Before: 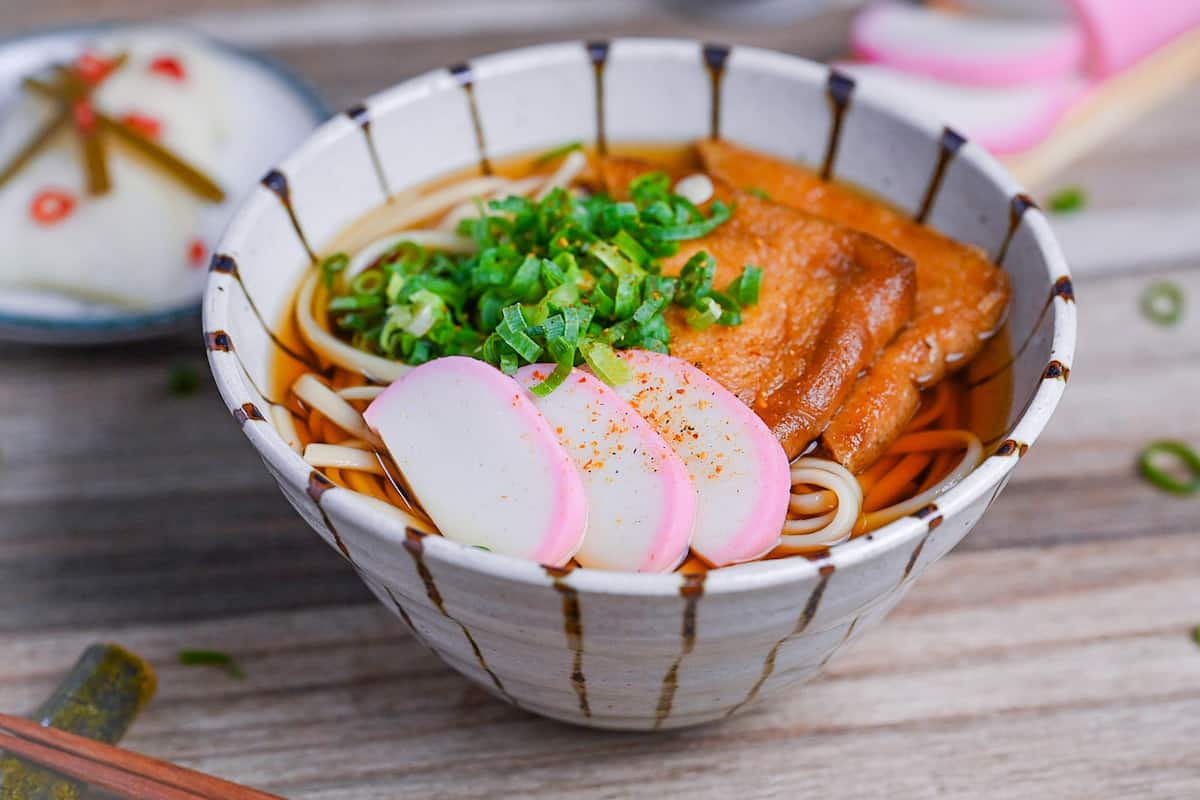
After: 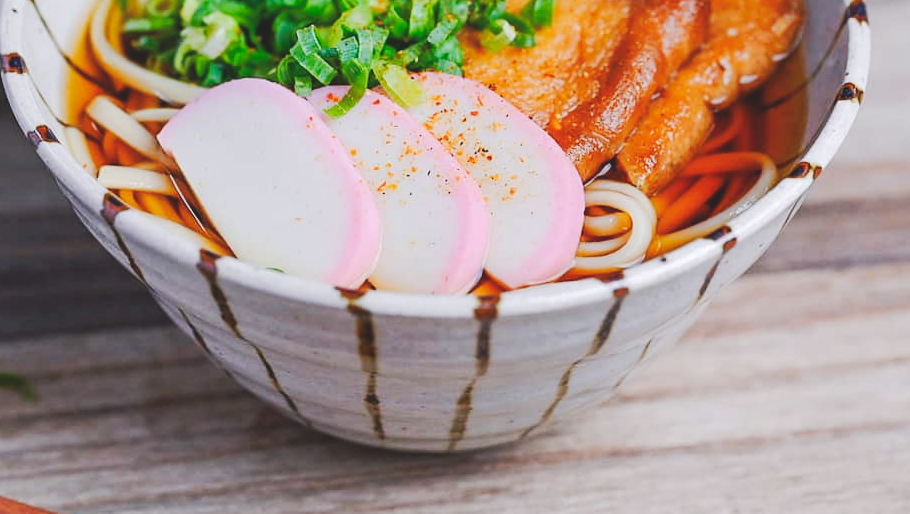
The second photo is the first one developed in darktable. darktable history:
tone curve: curves: ch0 [(0, 0) (0.003, 0.126) (0.011, 0.129) (0.025, 0.129) (0.044, 0.136) (0.069, 0.145) (0.1, 0.162) (0.136, 0.182) (0.177, 0.211) (0.224, 0.254) (0.277, 0.307) (0.335, 0.366) (0.399, 0.441) (0.468, 0.533) (0.543, 0.624) (0.623, 0.702) (0.709, 0.774) (0.801, 0.835) (0.898, 0.904) (1, 1)], preserve colors none
crop and rotate: left 17.217%, top 34.819%, right 6.936%, bottom 0.925%
